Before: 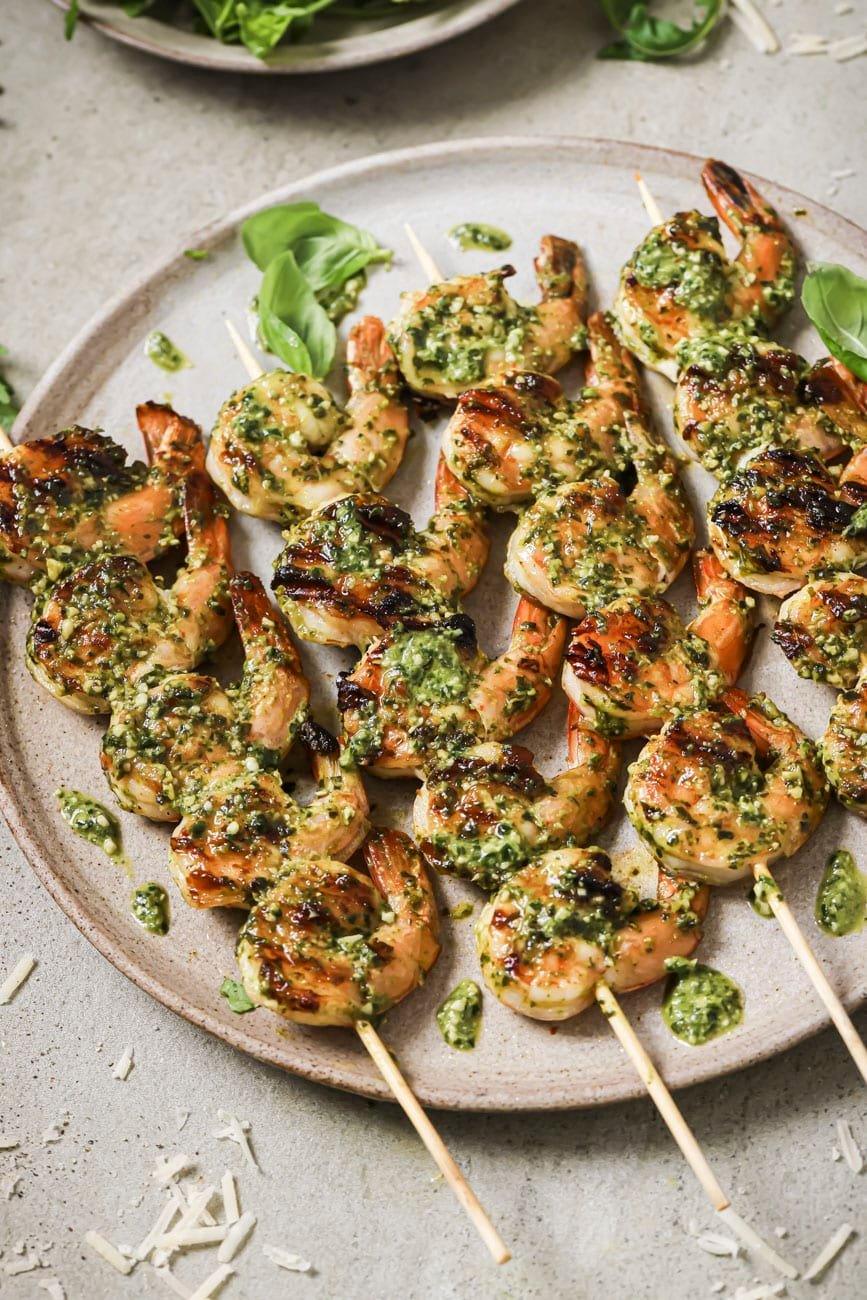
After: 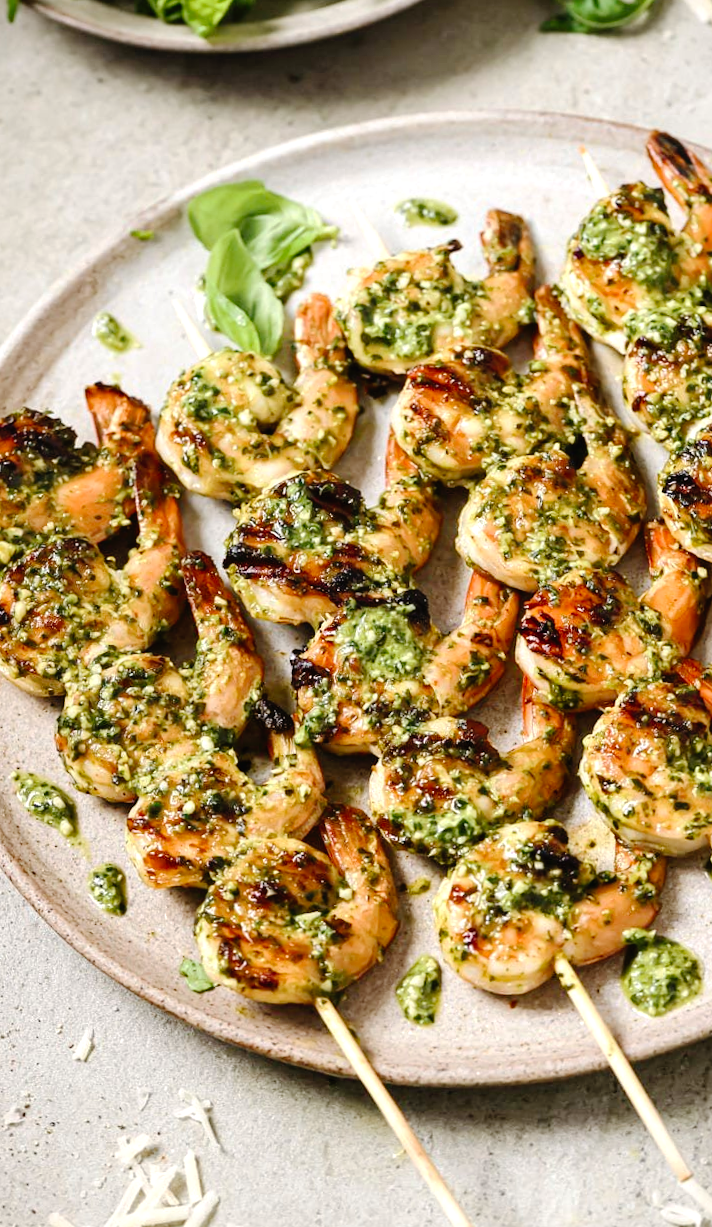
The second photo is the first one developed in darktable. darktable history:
crop and rotate: angle 1°, left 4.281%, top 0.642%, right 11.383%, bottom 2.486%
exposure: exposure 0.367 EV, compensate highlight preservation false
tone curve: curves: ch0 [(0, 0) (0.003, 0.016) (0.011, 0.015) (0.025, 0.017) (0.044, 0.026) (0.069, 0.034) (0.1, 0.043) (0.136, 0.068) (0.177, 0.119) (0.224, 0.175) (0.277, 0.251) (0.335, 0.328) (0.399, 0.415) (0.468, 0.499) (0.543, 0.58) (0.623, 0.659) (0.709, 0.731) (0.801, 0.807) (0.898, 0.895) (1, 1)], preserve colors none
